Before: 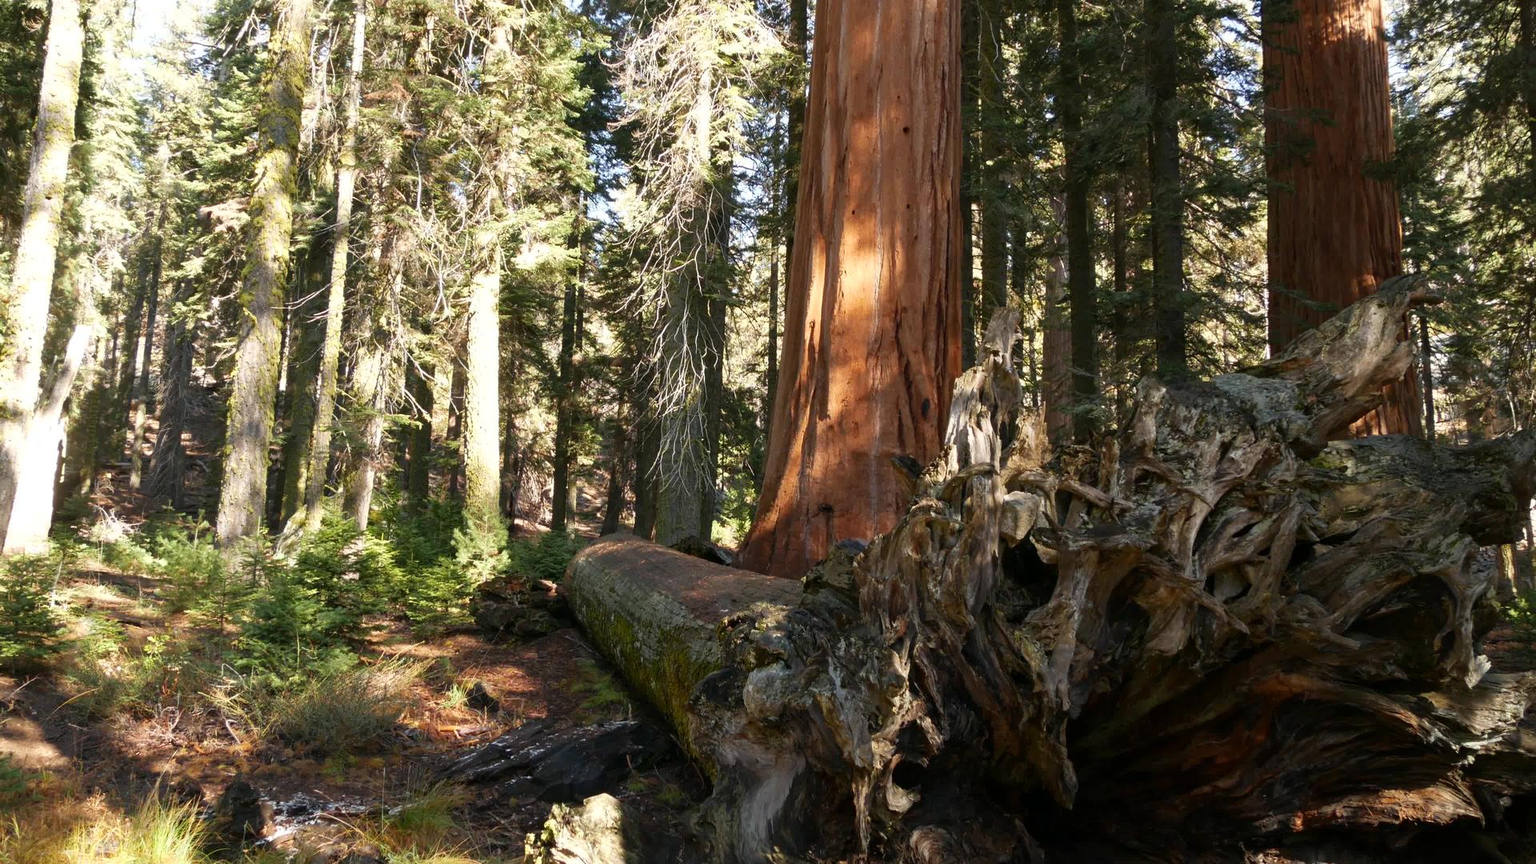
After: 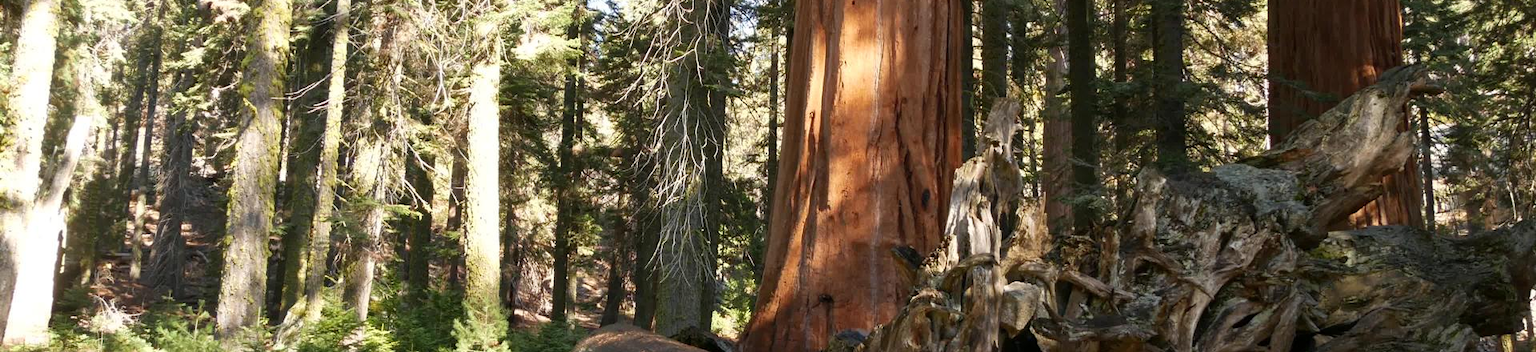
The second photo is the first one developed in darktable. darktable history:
crop and rotate: top 24.3%, bottom 34.922%
